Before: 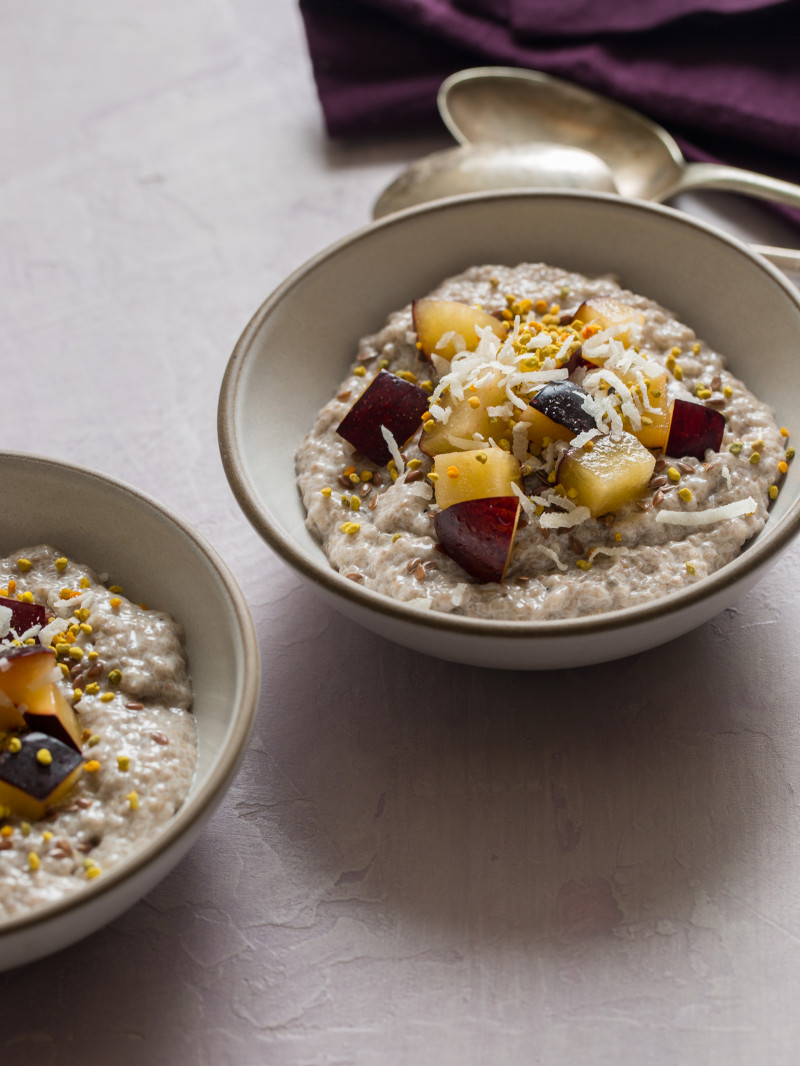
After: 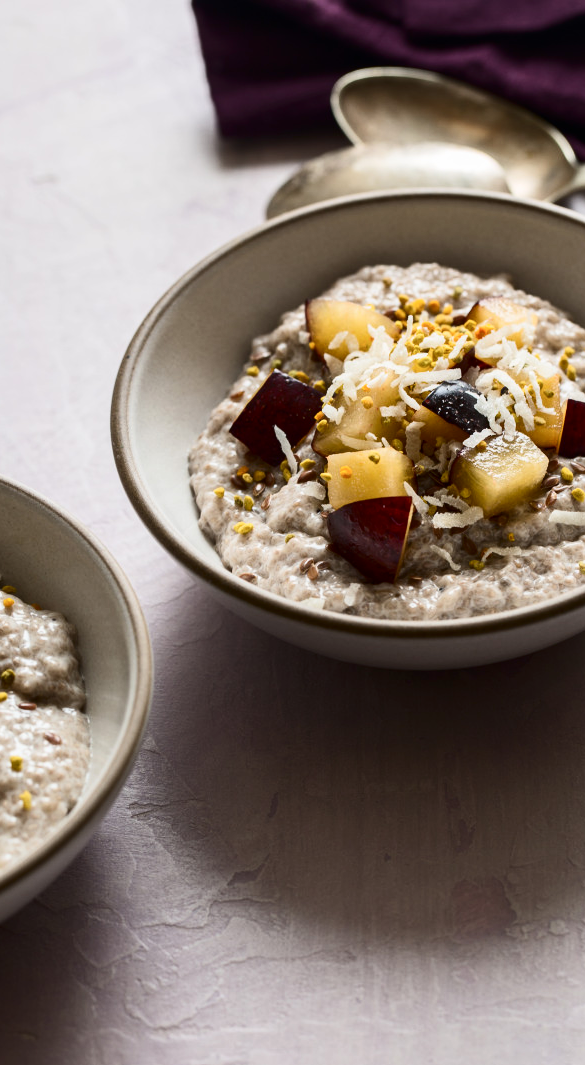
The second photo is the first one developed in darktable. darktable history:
crop: left 13.443%, right 13.31%
contrast brightness saturation: contrast 0.28
